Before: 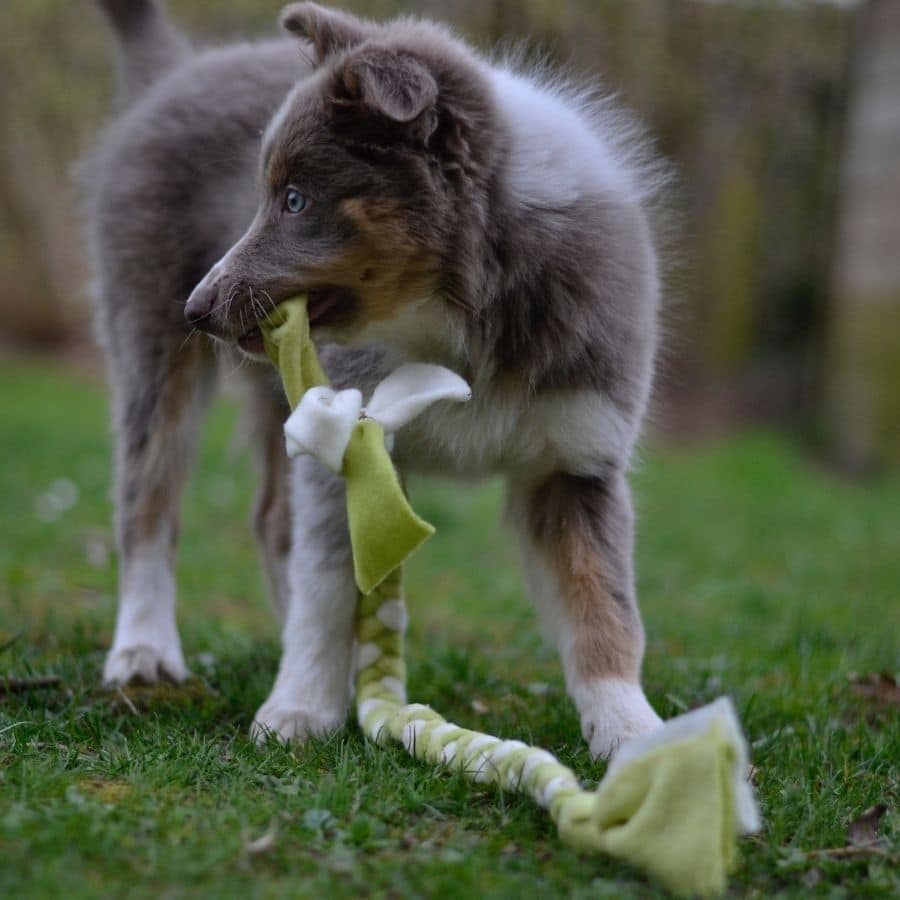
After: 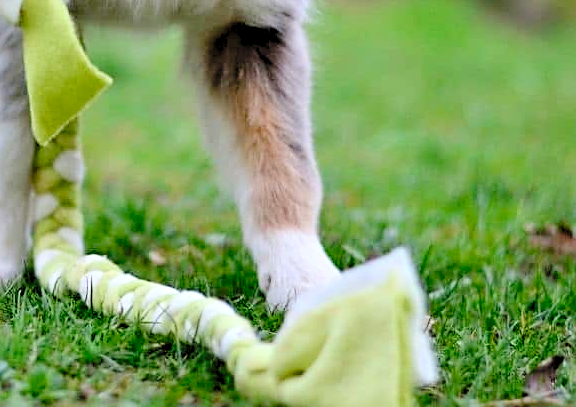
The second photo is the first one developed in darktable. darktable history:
levels: levels [0.008, 0.318, 0.836]
crop and rotate: left 35.898%, top 49.915%, bottom 4.81%
sharpen: on, module defaults
filmic rgb: middle gray luminance 12.84%, black relative exposure -10.19 EV, white relative exposure 3.46 EV, target black luminance 0%, hardness 5.69, latitude 45.2%, contrast 1.216, highlights saturation mix 5.05%, shadows ↔ highlights balance 26.87%
